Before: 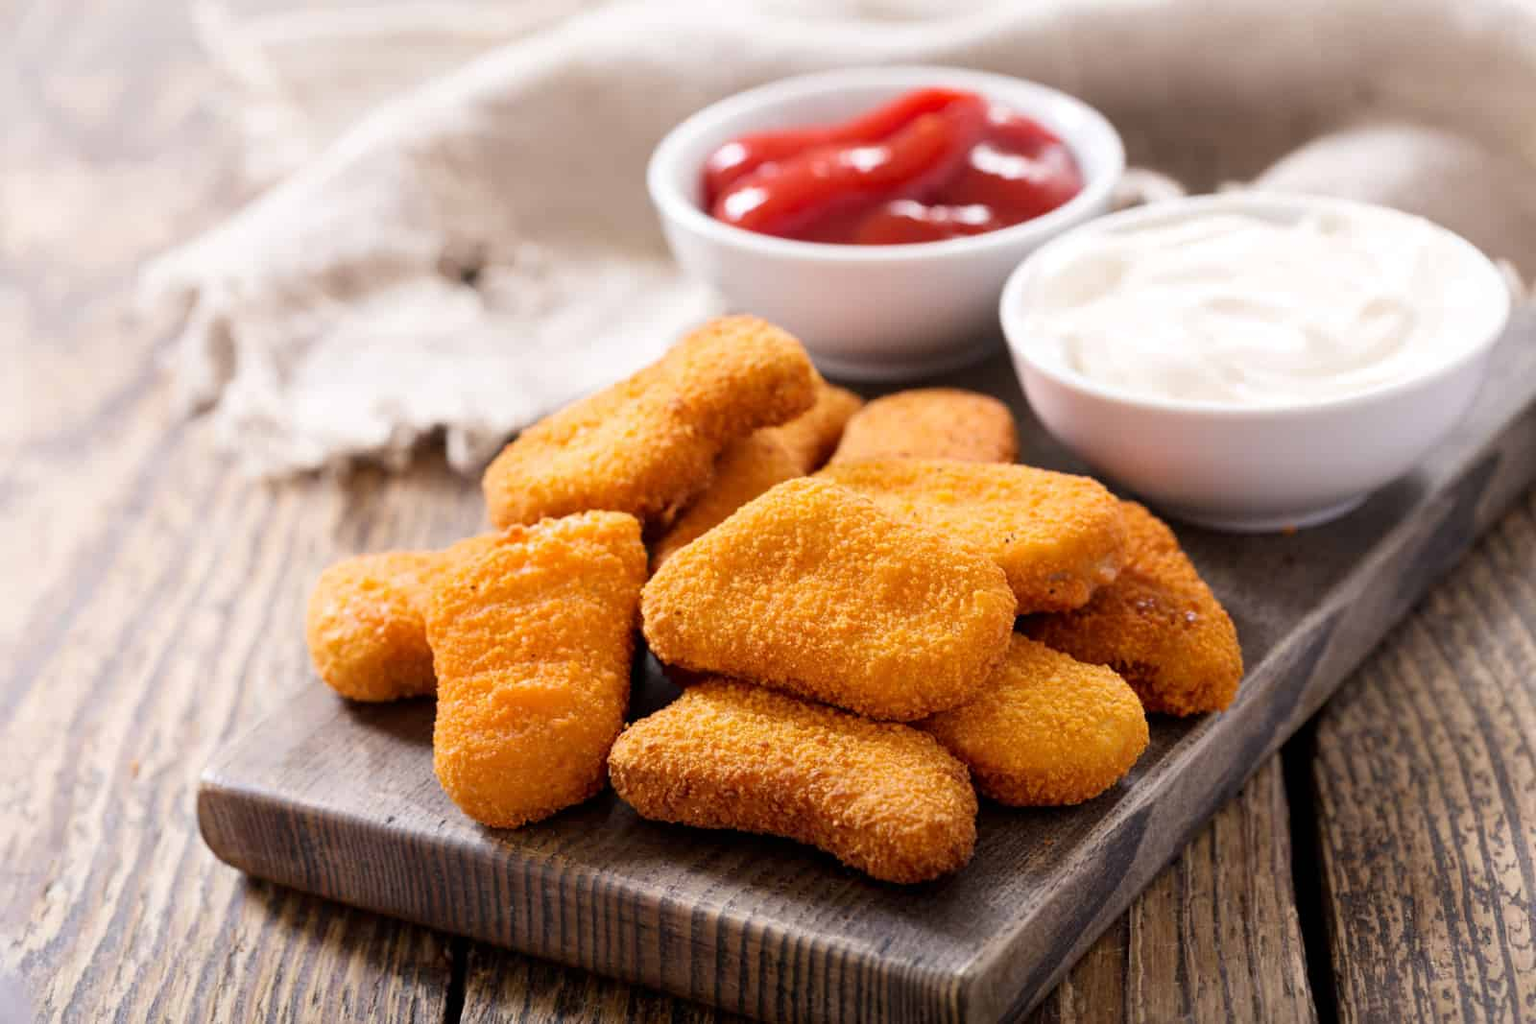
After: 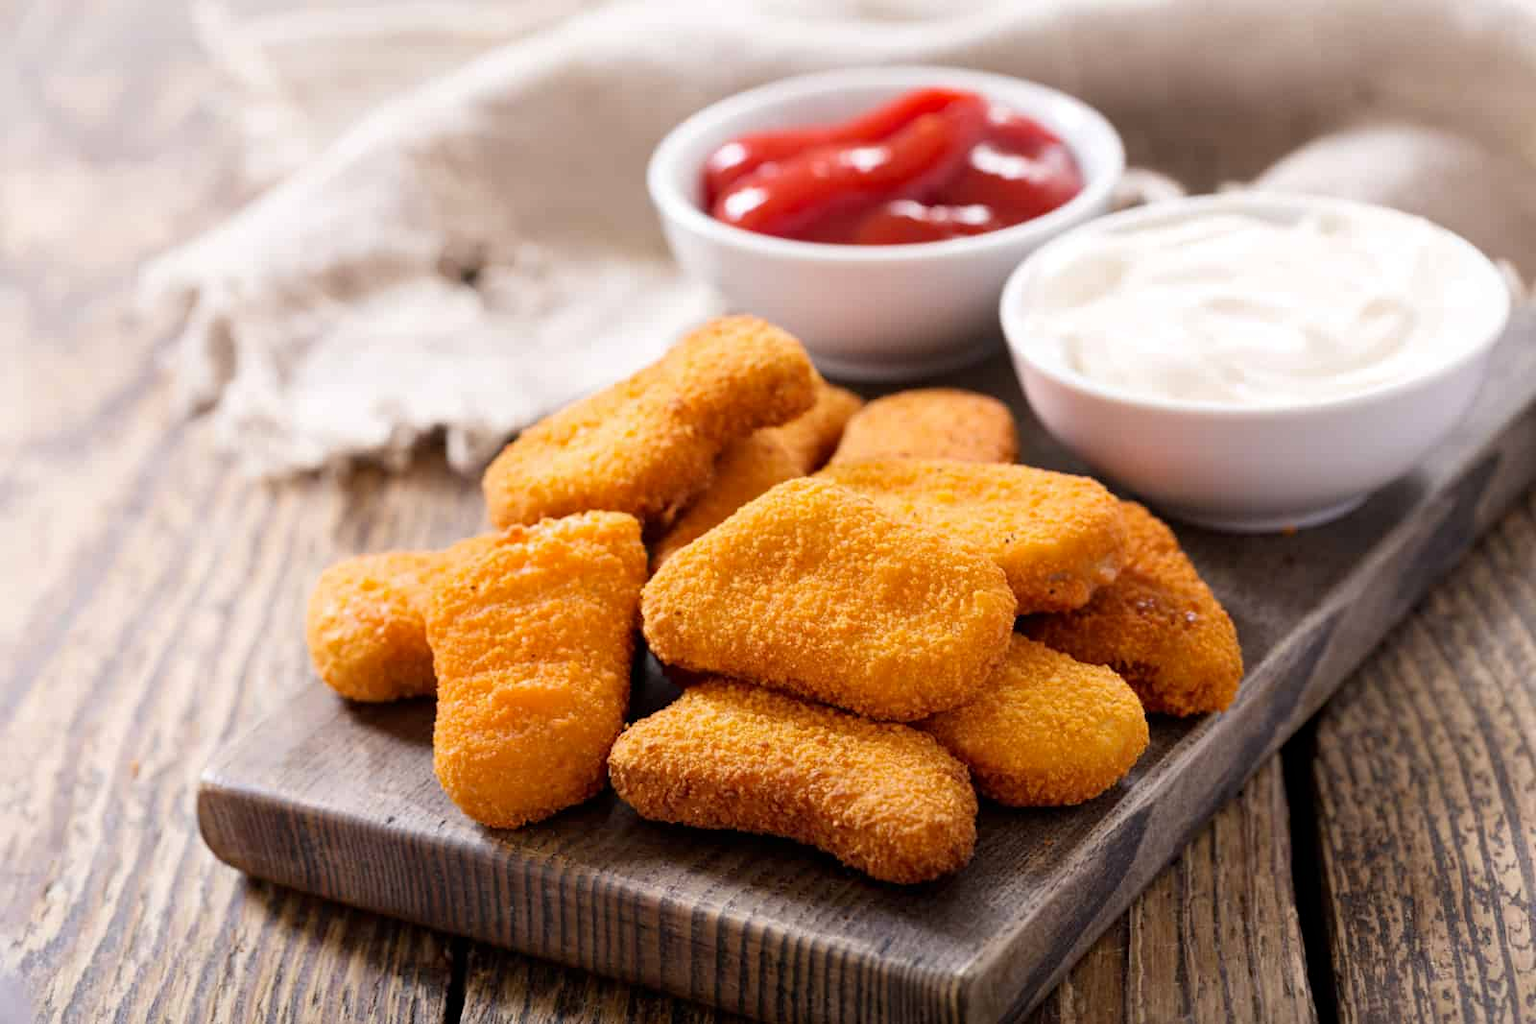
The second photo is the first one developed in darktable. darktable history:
haze removal: strength 0.097, adaptive false
